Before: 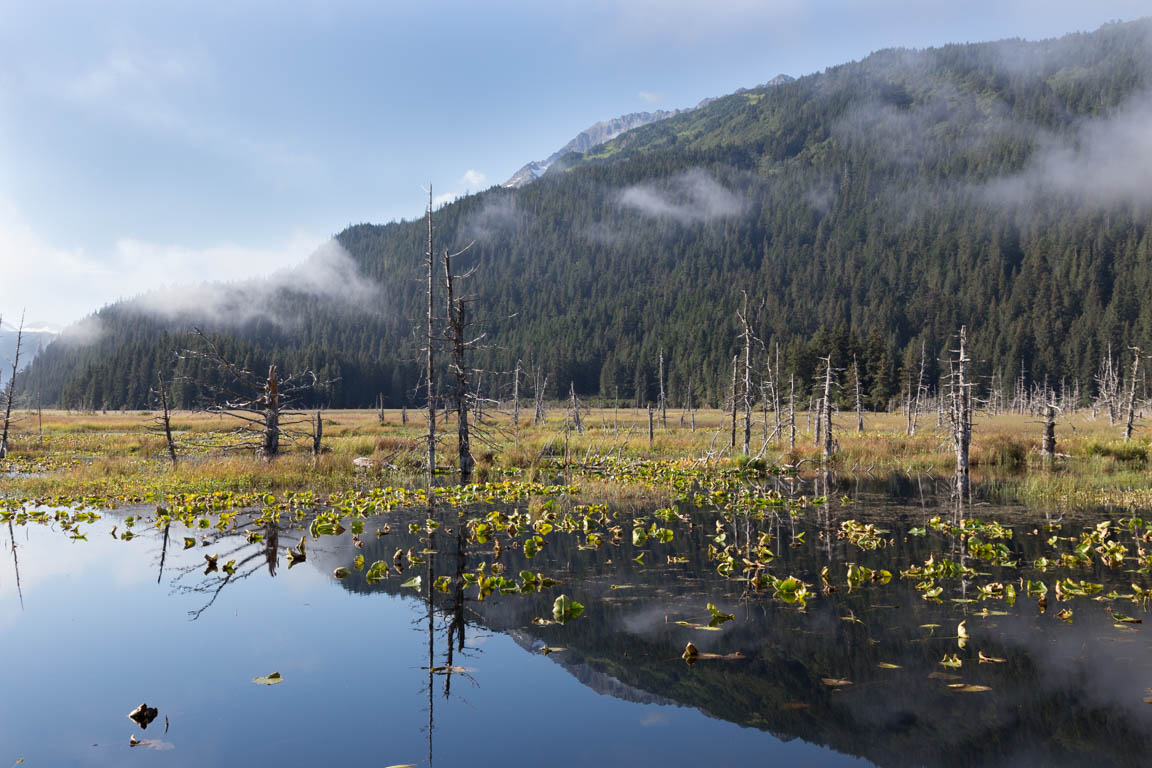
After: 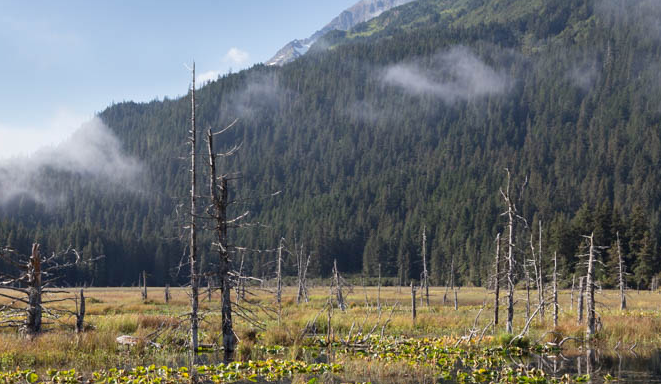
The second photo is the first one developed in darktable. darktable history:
crop: left 20.658%, top 15.963%, right 21.946%, bottom 33.978%
